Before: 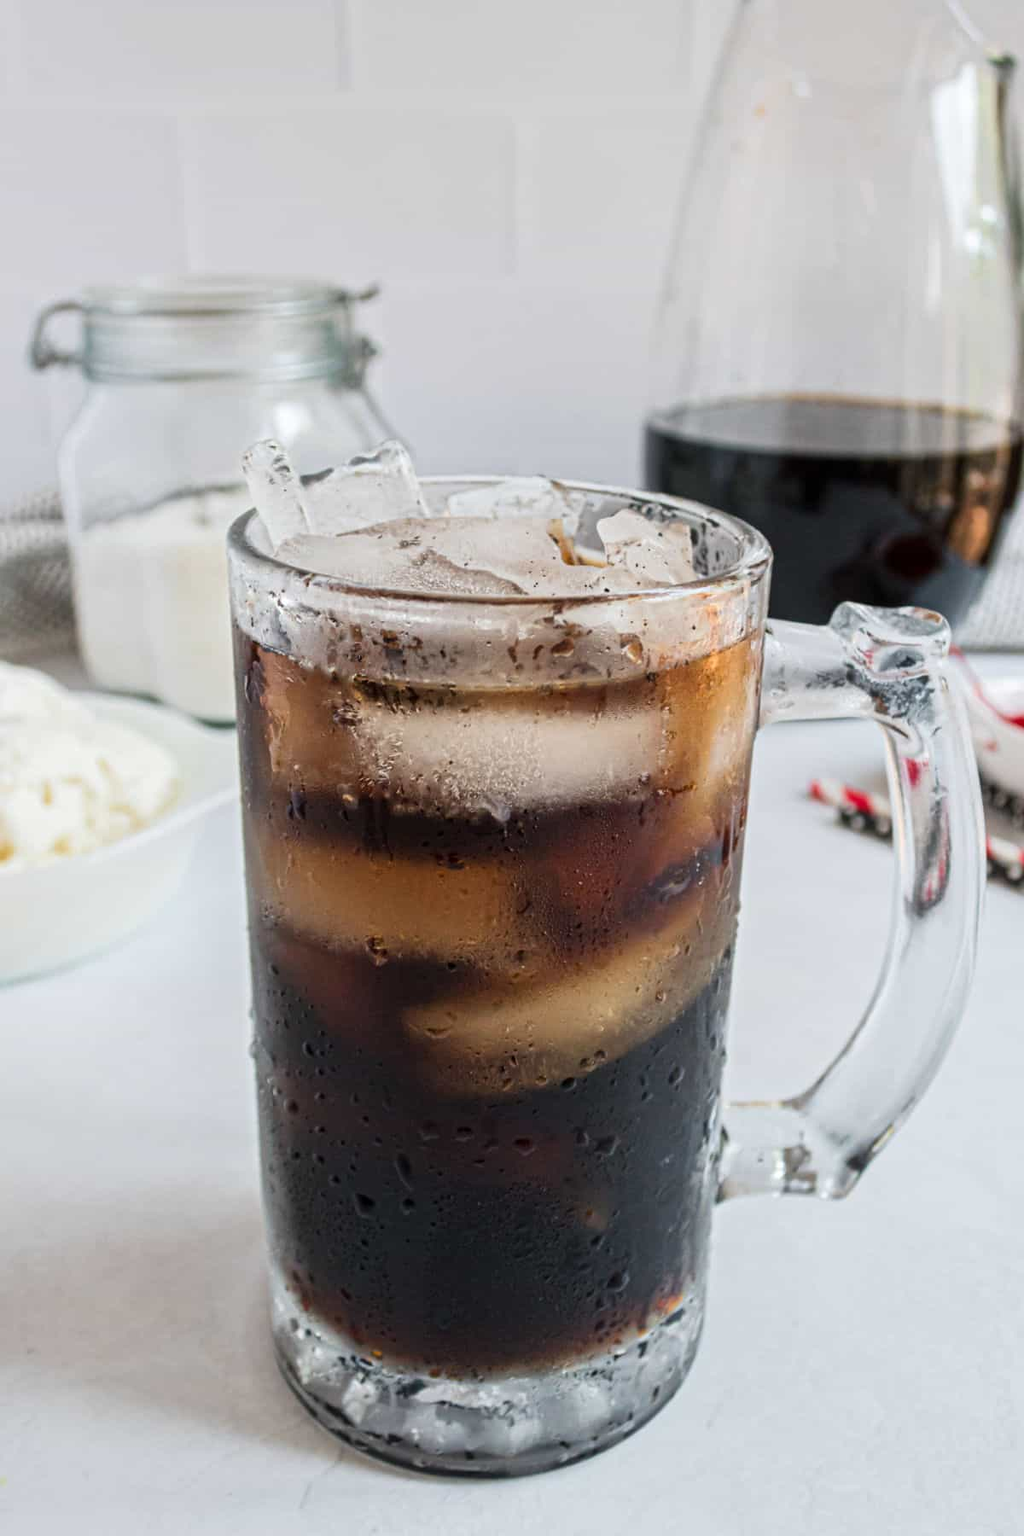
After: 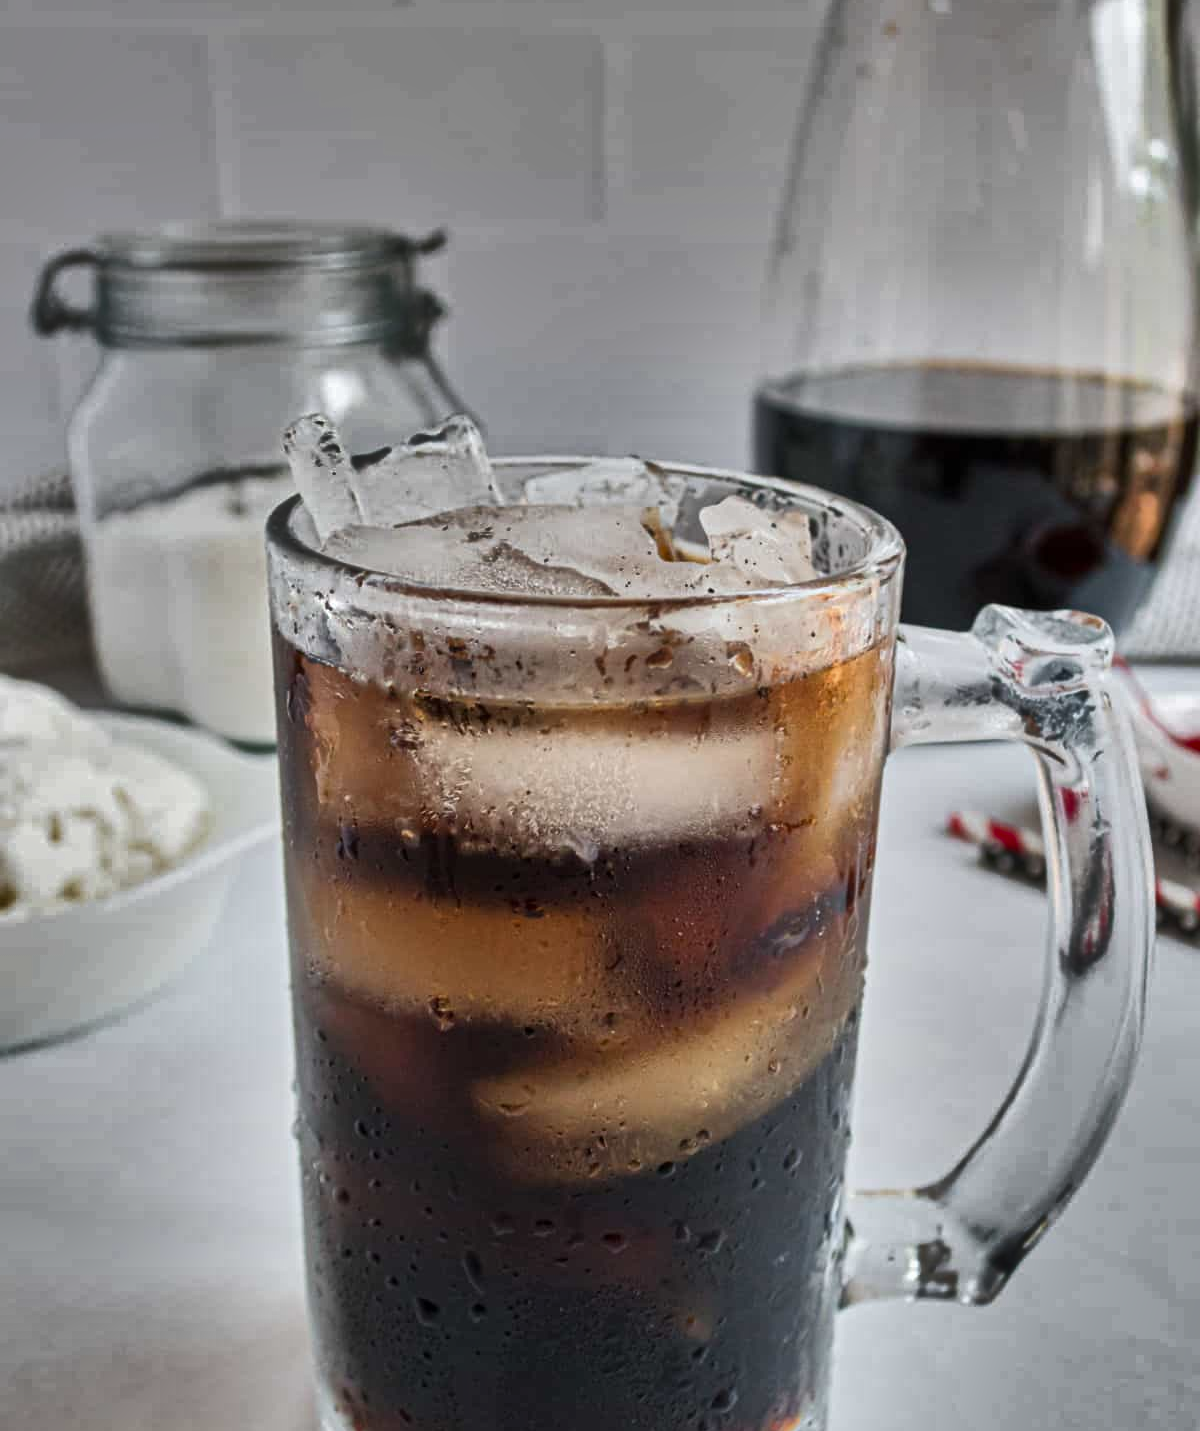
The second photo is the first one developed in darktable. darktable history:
crop and rotate: top 5.653%, bottom 14.825%
shadows and highlights: shadows 21.02, highlights -81.97, highlights color adjustment 0.852%, soften with gaussian
